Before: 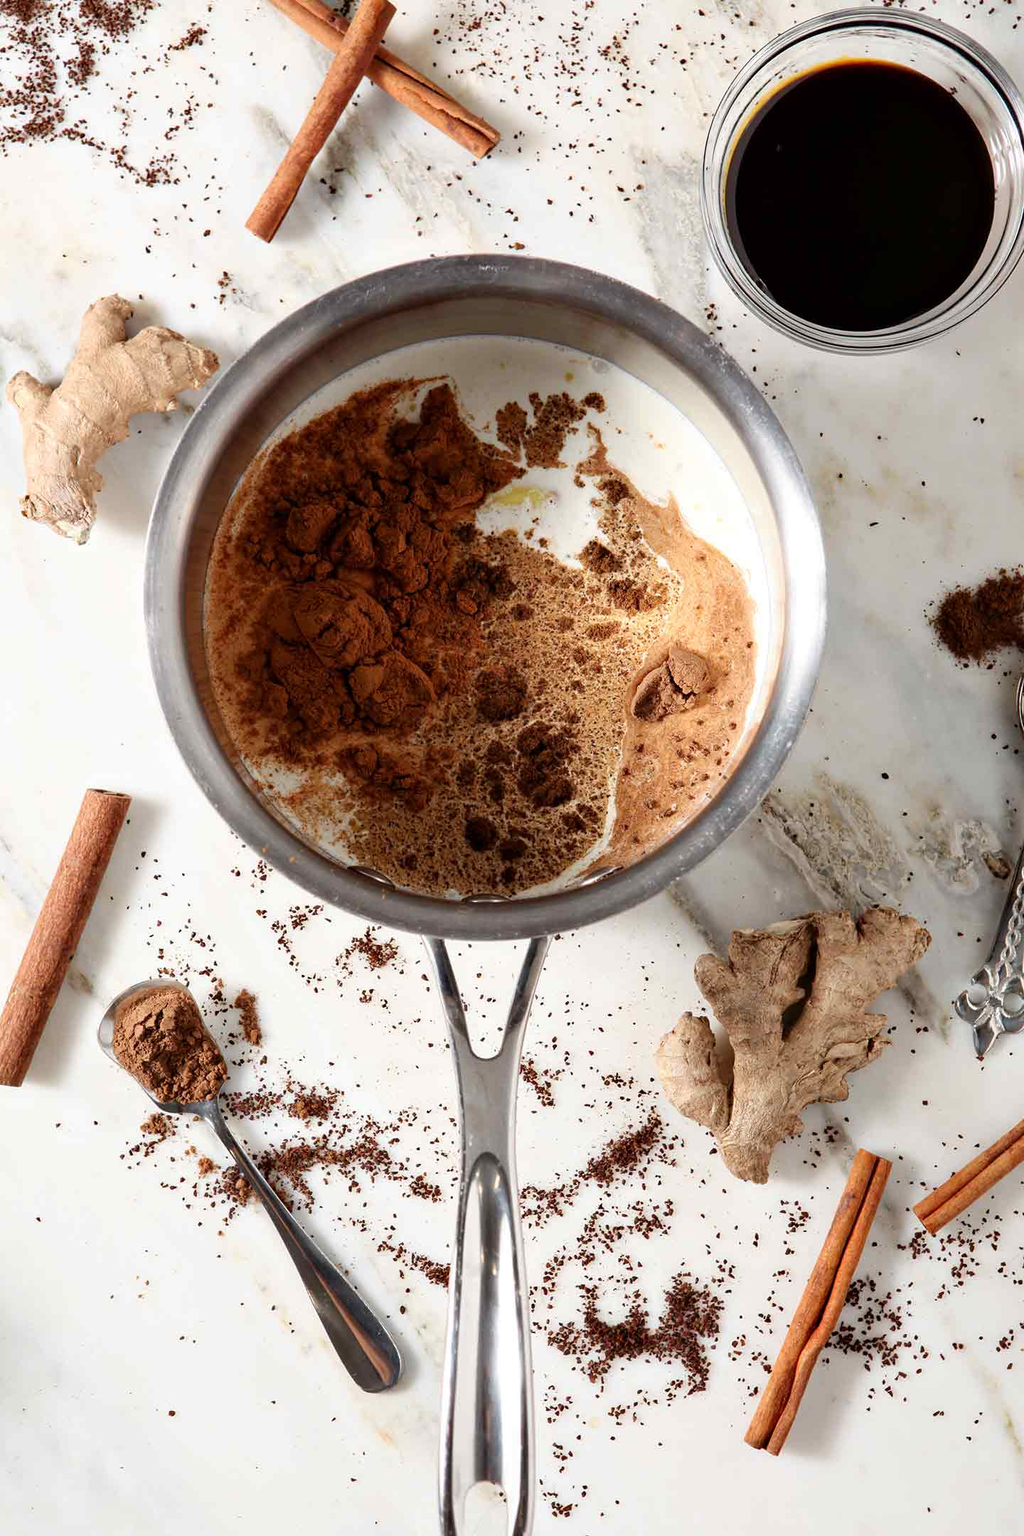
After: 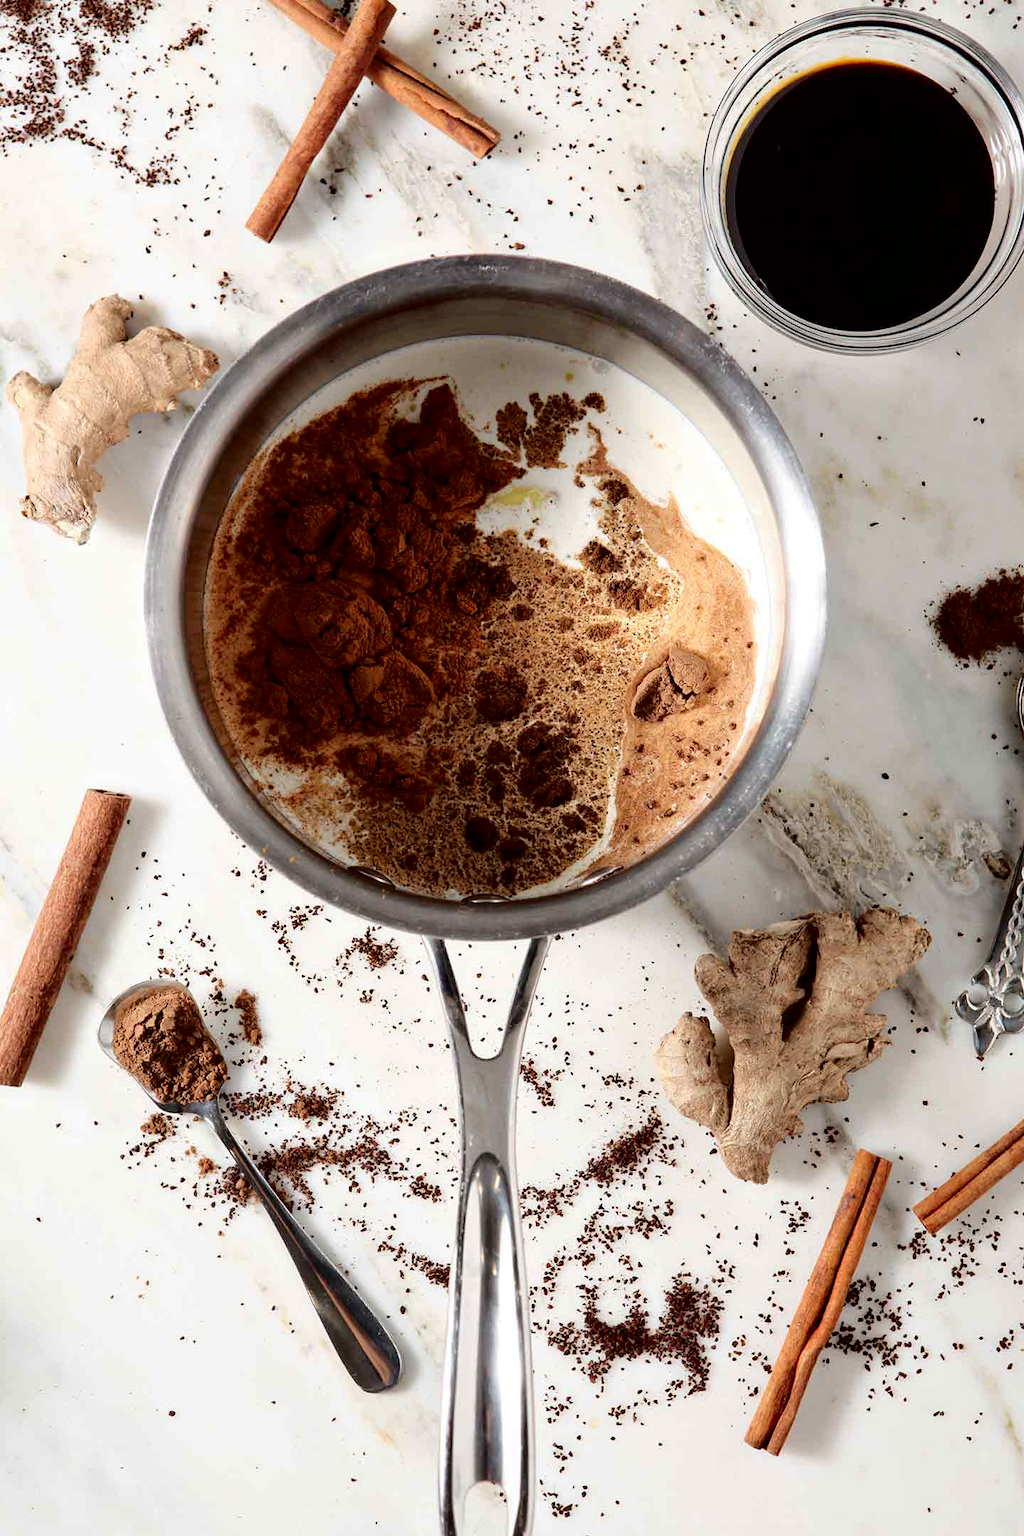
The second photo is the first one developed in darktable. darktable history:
fill light: exposure -2 EV, width 8.6
white balance: emerald 1
